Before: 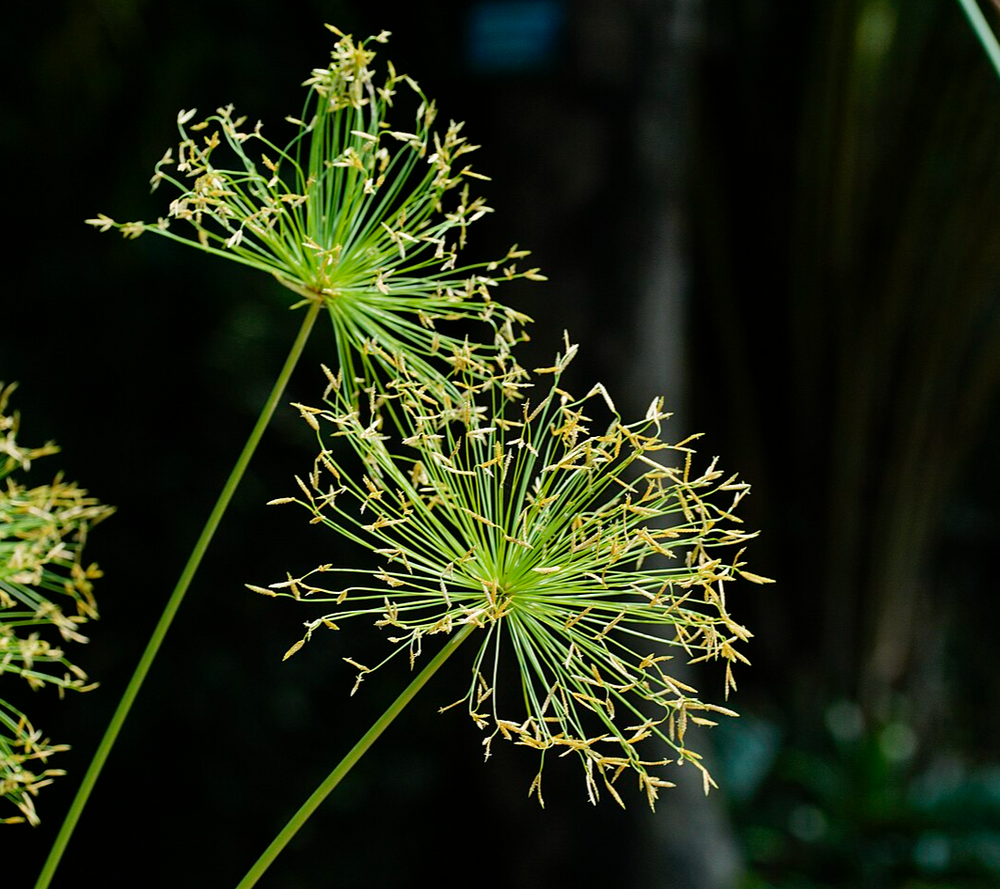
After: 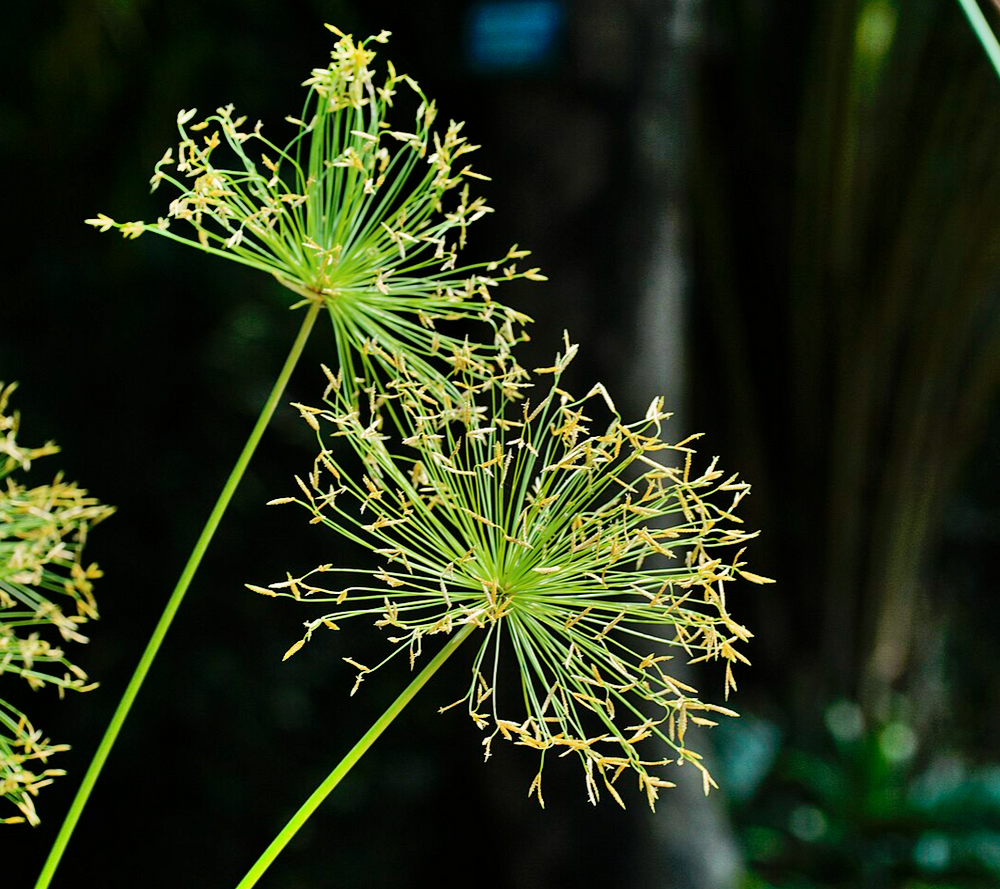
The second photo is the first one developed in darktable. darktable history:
color balance: on, module defaults
shadows and highlights: soften with gaussian
